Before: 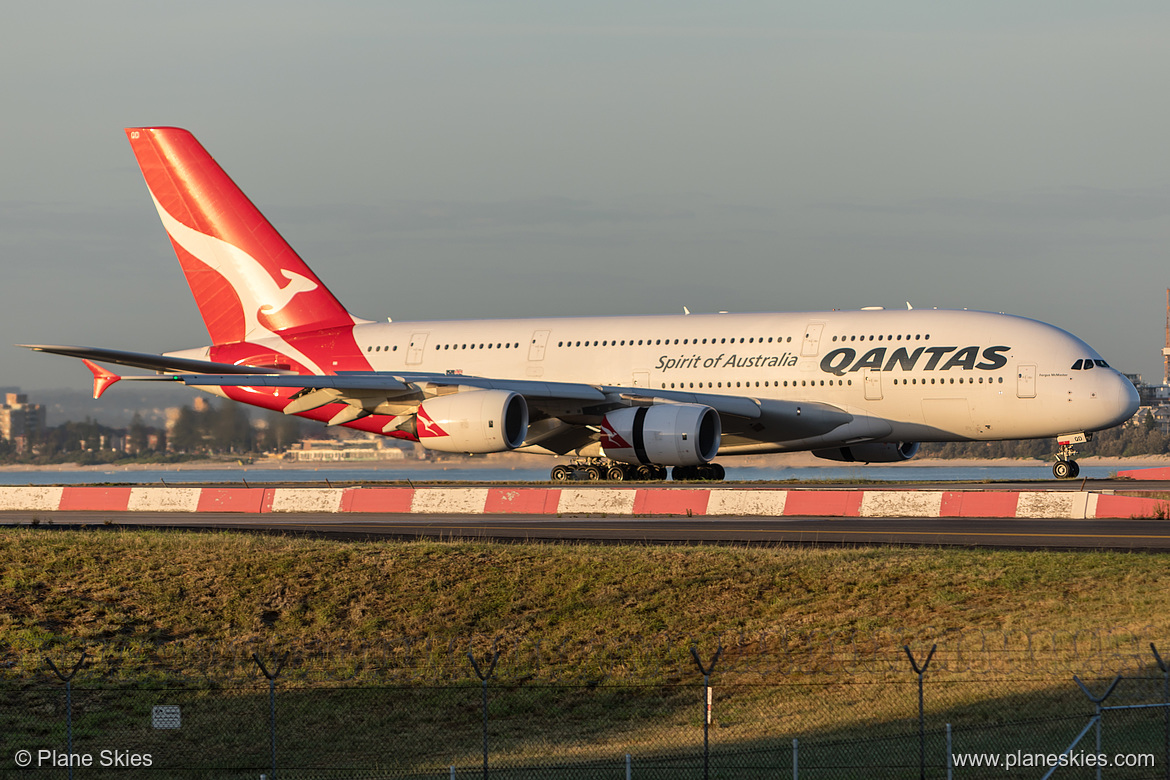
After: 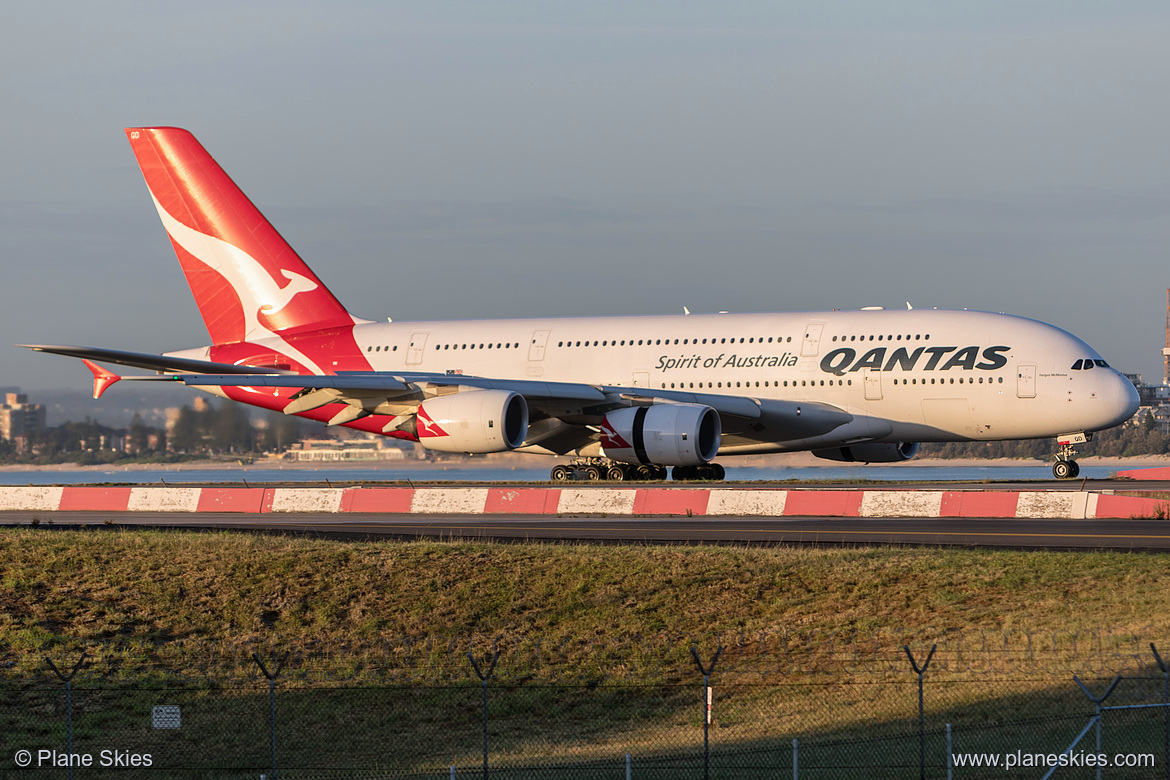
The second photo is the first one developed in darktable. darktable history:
levels: mode automatic
color calibration: illuminant as shot in camera, x 0.358, y 0.373, temperature 4628.91 K
